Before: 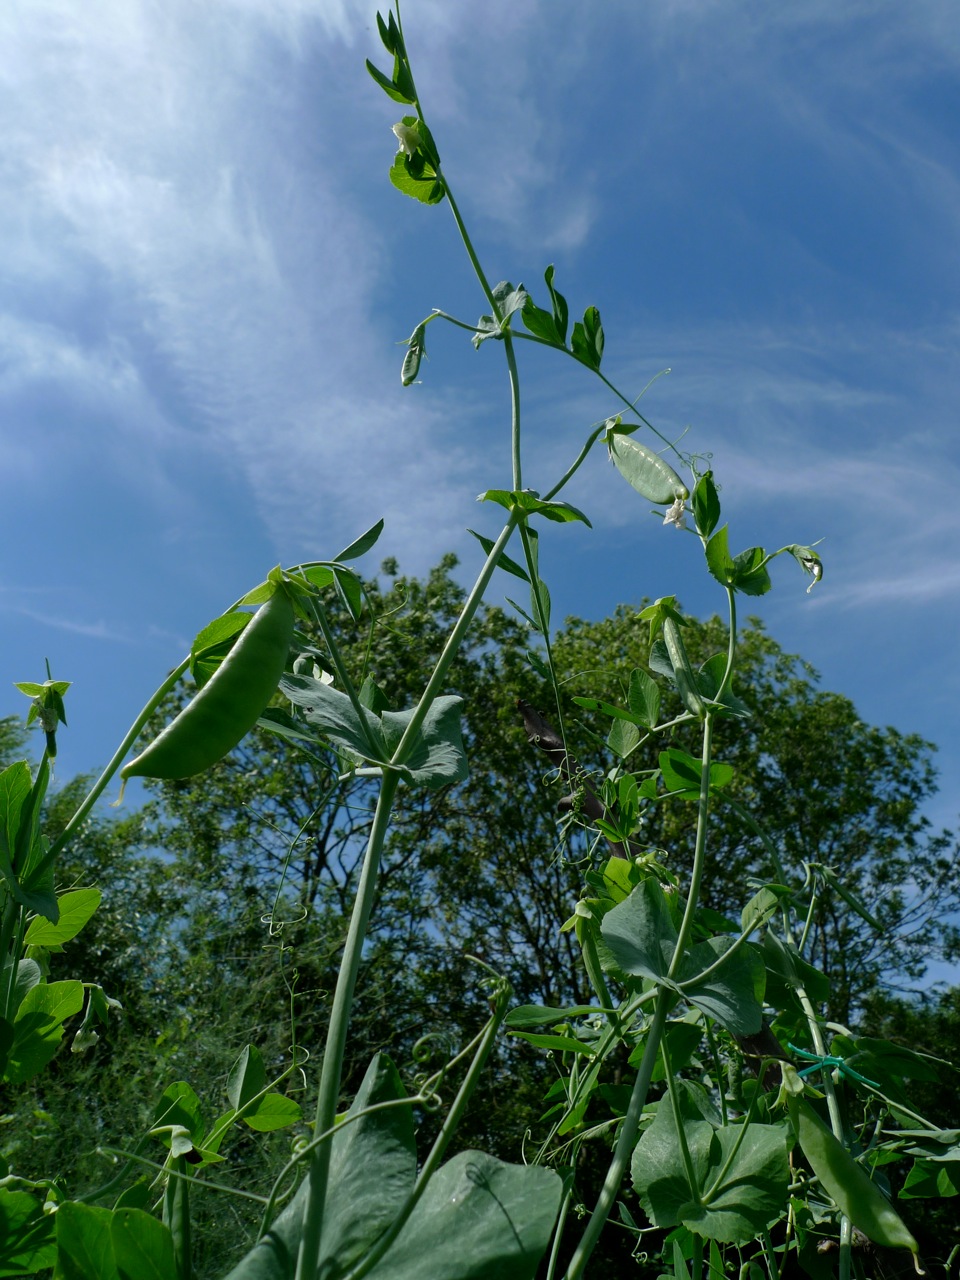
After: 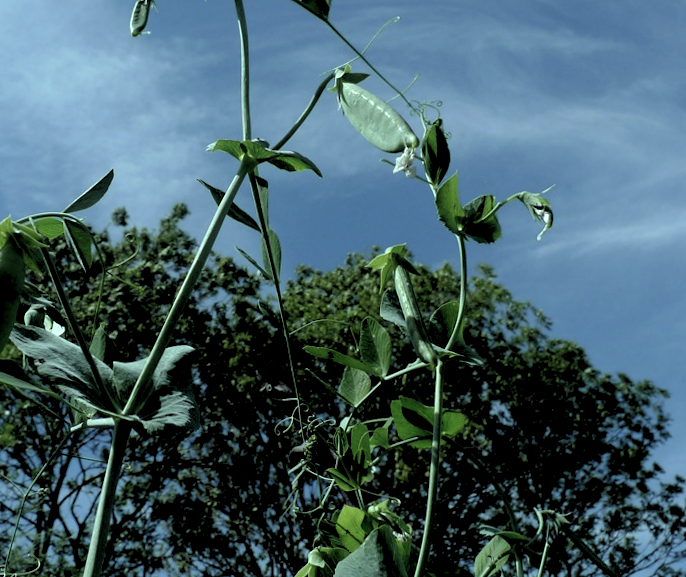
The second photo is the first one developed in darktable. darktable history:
rotate and perspective: rotation -0.45°, automatic cropping original format, crop left 0.008, crop right 0.992, crop top 0.012, crop bottom 0.988
crop and rotate: left 27.938%, top 27.046%, bottom 27.046%
contrast brightness saturation: contrast 0.06, brightness -0.01, saturation -0.23
haze removal: strength -0.05
color calibration: x 0.342, y 0.356, temperature 5122 K
color balance: mode lift, gamma, gain (sRGB), lift [0.997, 0.979, 1.021, 1.011], gamma [1, 1.084, 0.916, 0.998], gain [1, 0.87, 1.13, 1.101], contrast 4.55%, contrast fulcrum 38.24%, output saturation 104.09%
rgb levels: levels [[0.034, 0.472, 0.904], [0, 0.5, 1], [0, 0.5, 1]]
